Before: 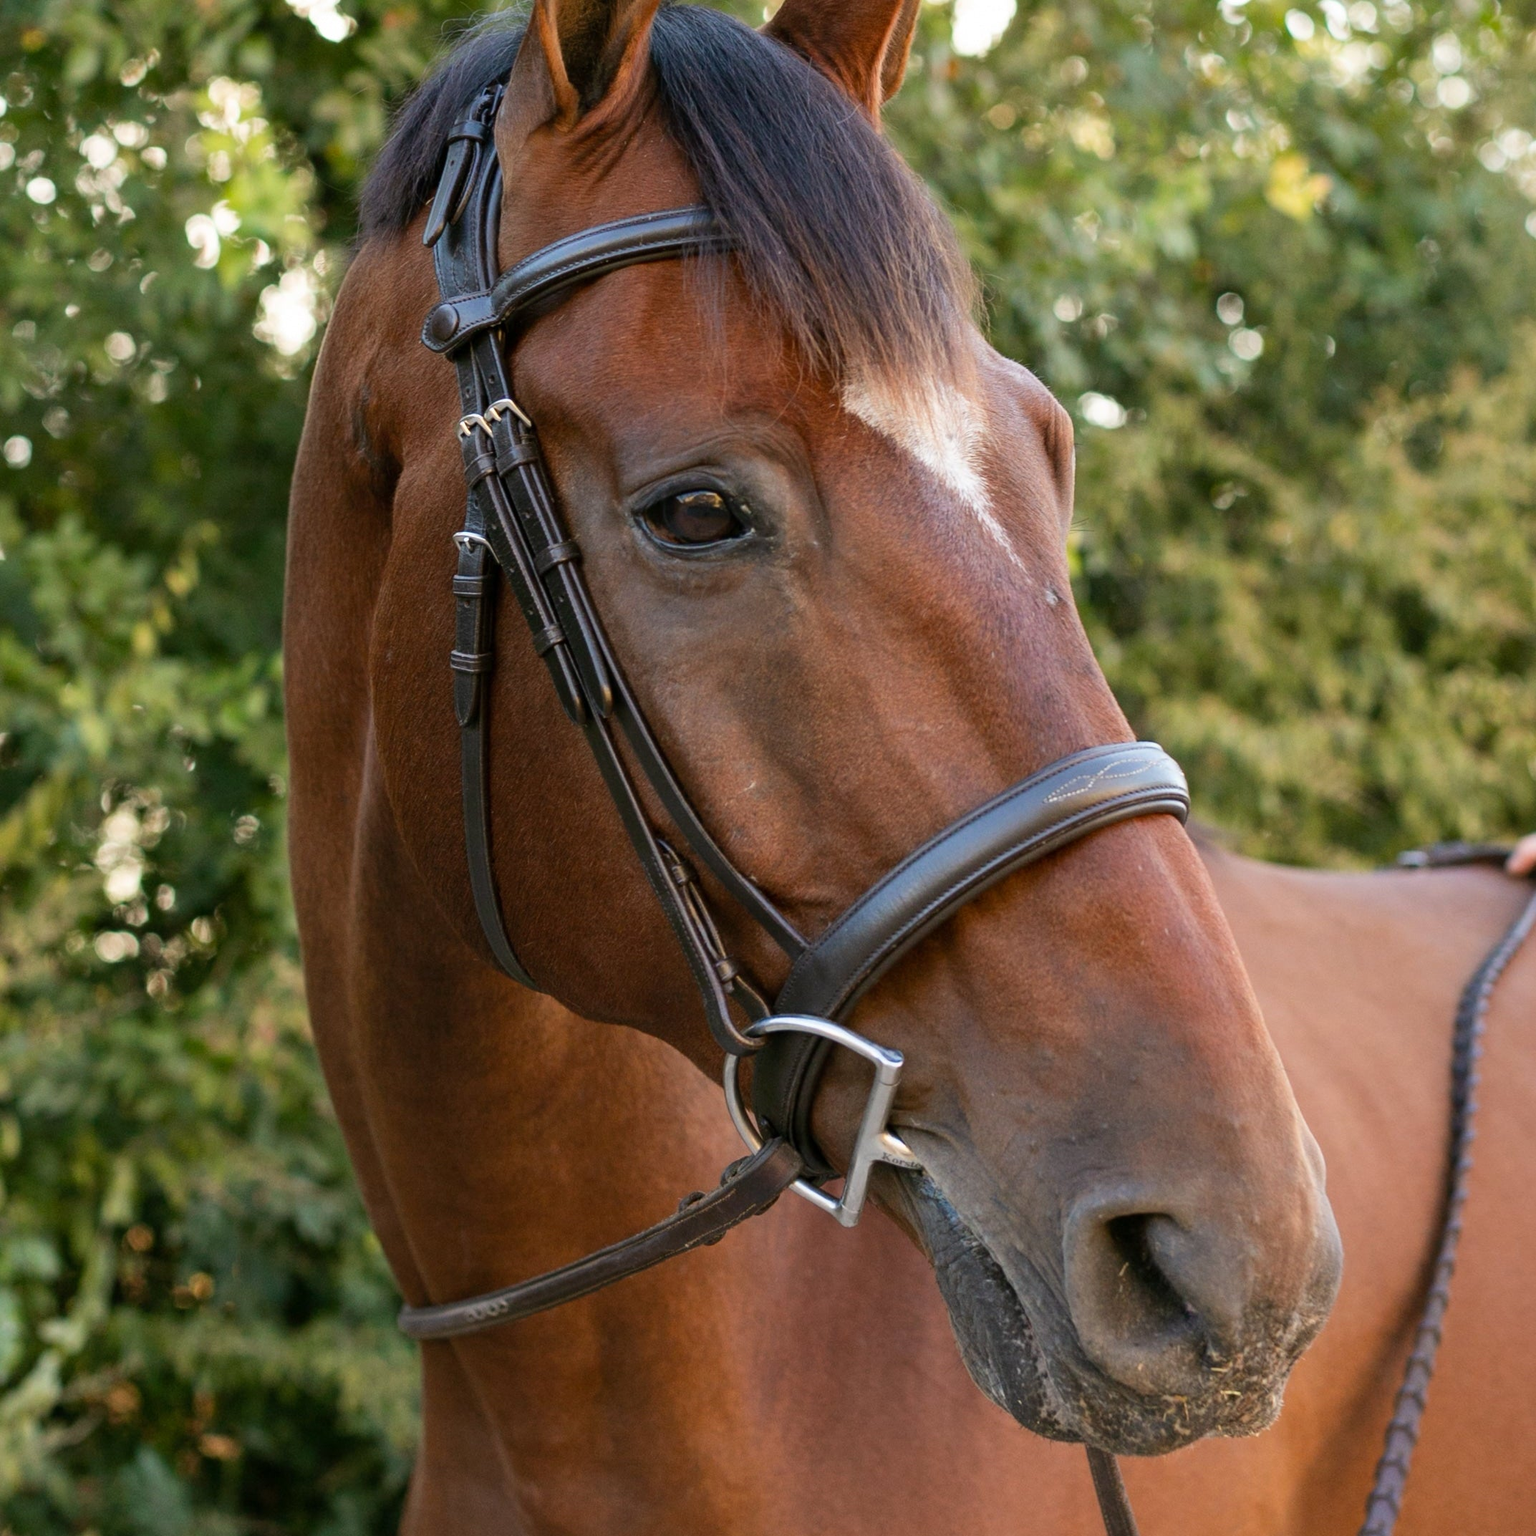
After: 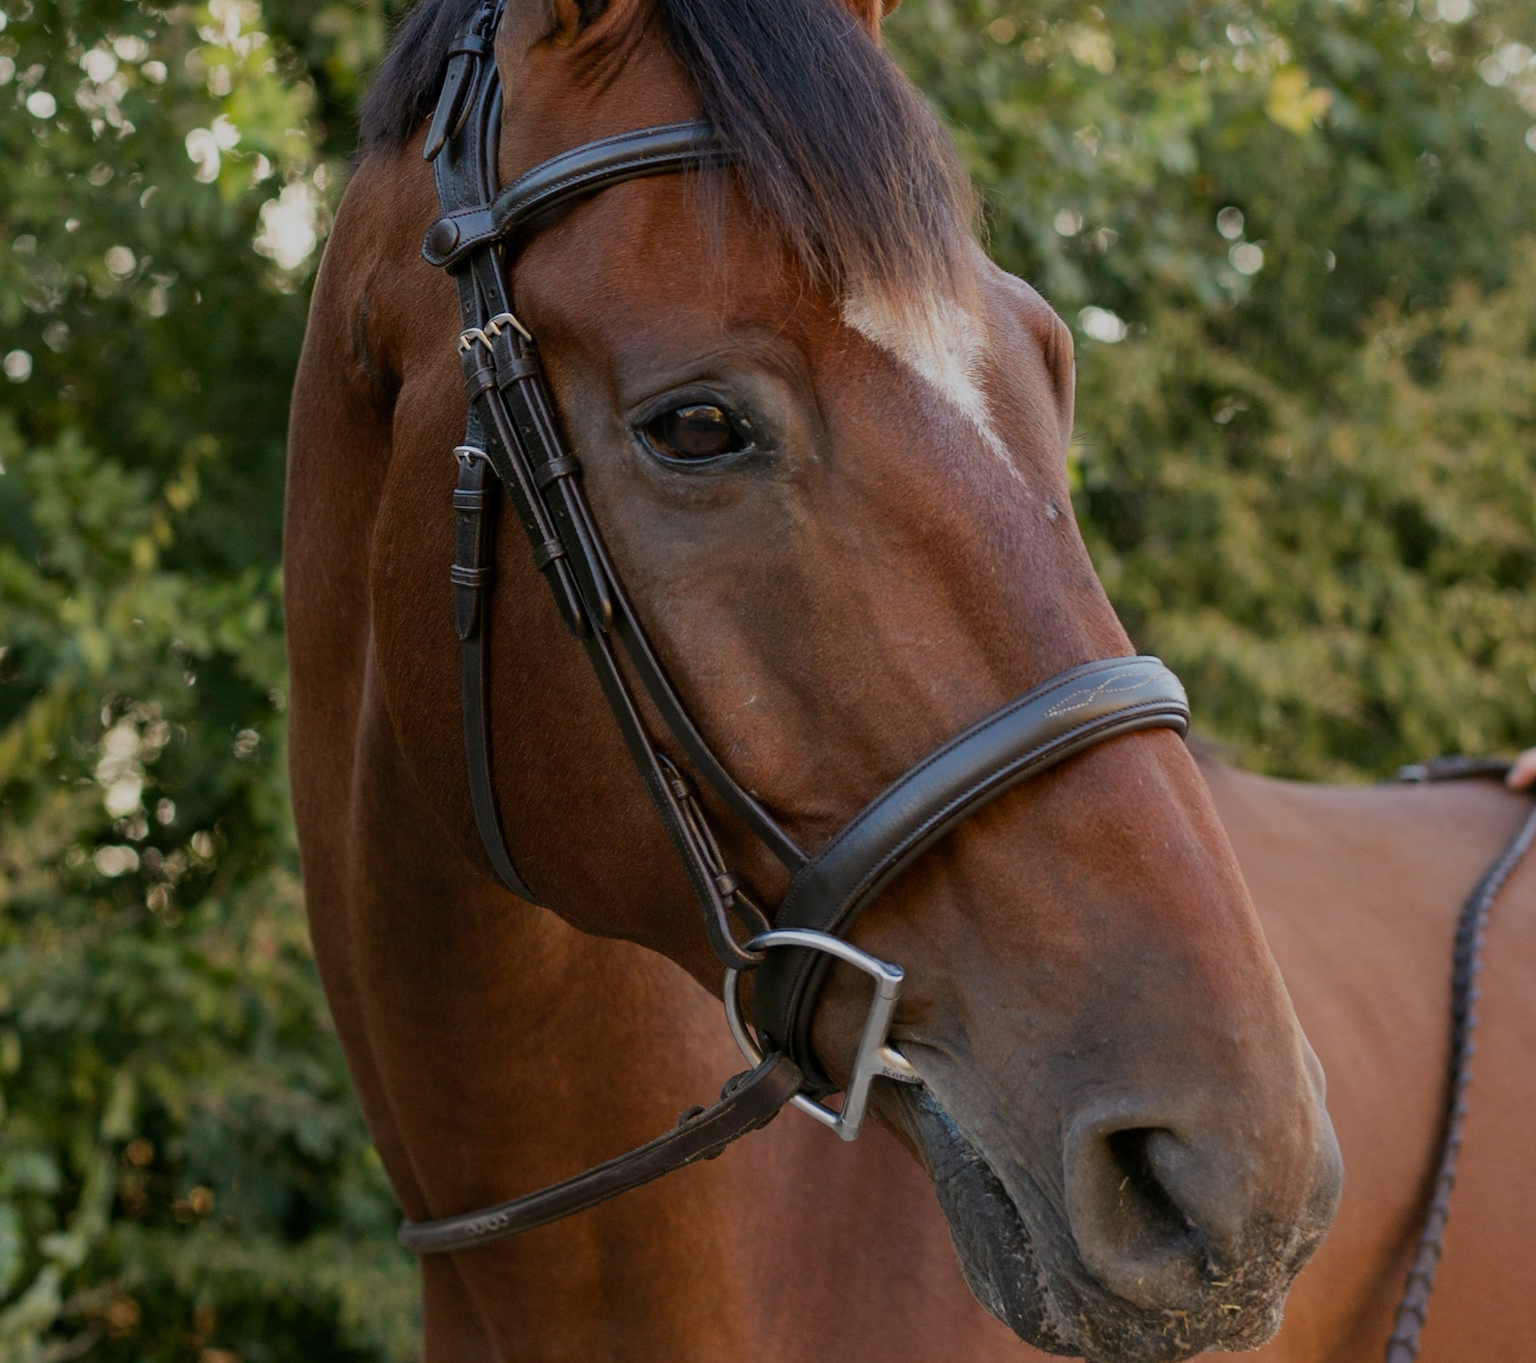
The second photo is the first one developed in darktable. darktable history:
exposure: black level correction 0, exposure -0.766 EV, compensate highlight preservation false
crop and rotate: top 5.609%, bottom 5.609%
